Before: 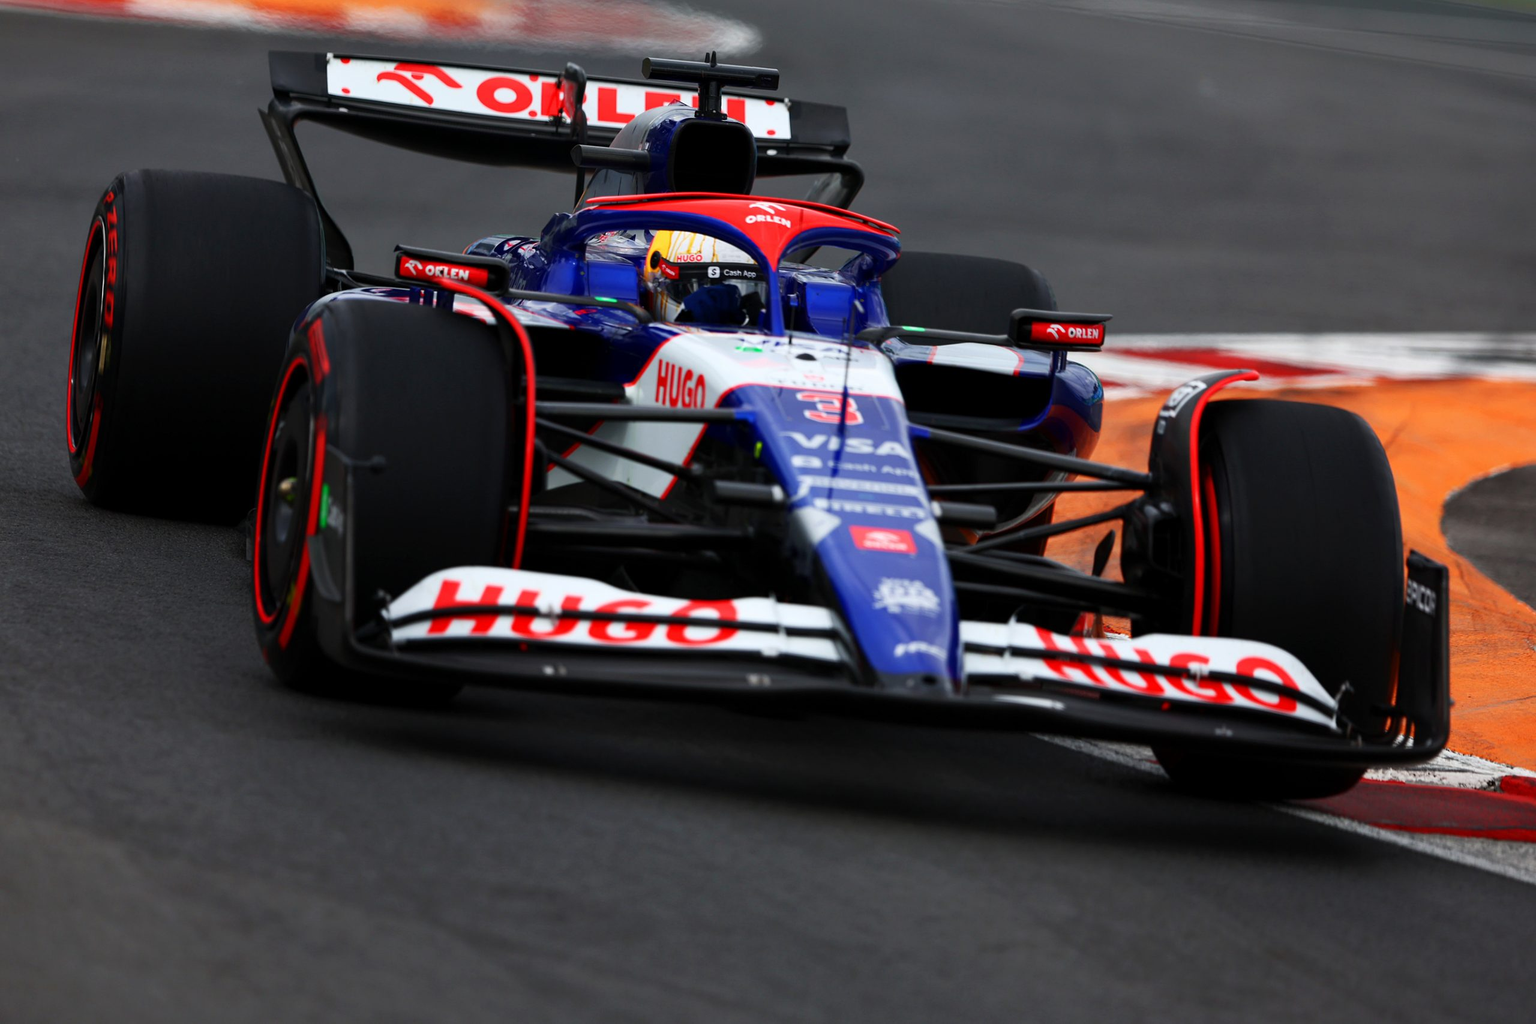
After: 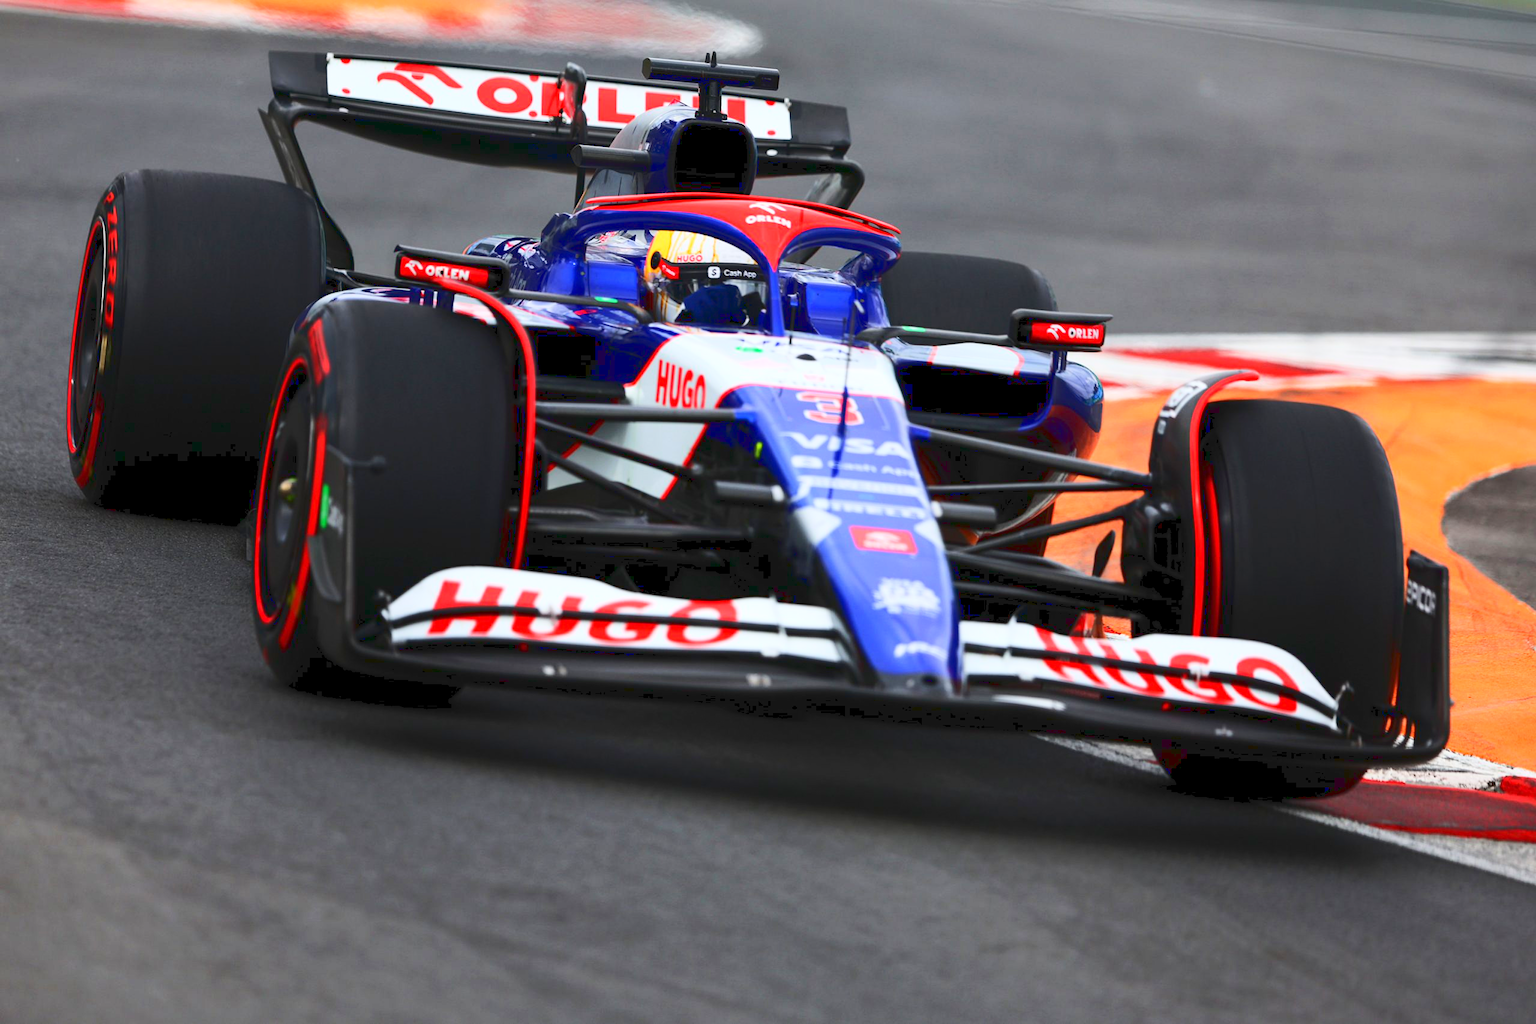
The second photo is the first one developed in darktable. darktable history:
base curve: curves: ch0 [(0, 0.007) (0.028, 0.063) (0.121, 0.311) (0.46, 0.743) (0.859, 0.957) (1, 1)]
